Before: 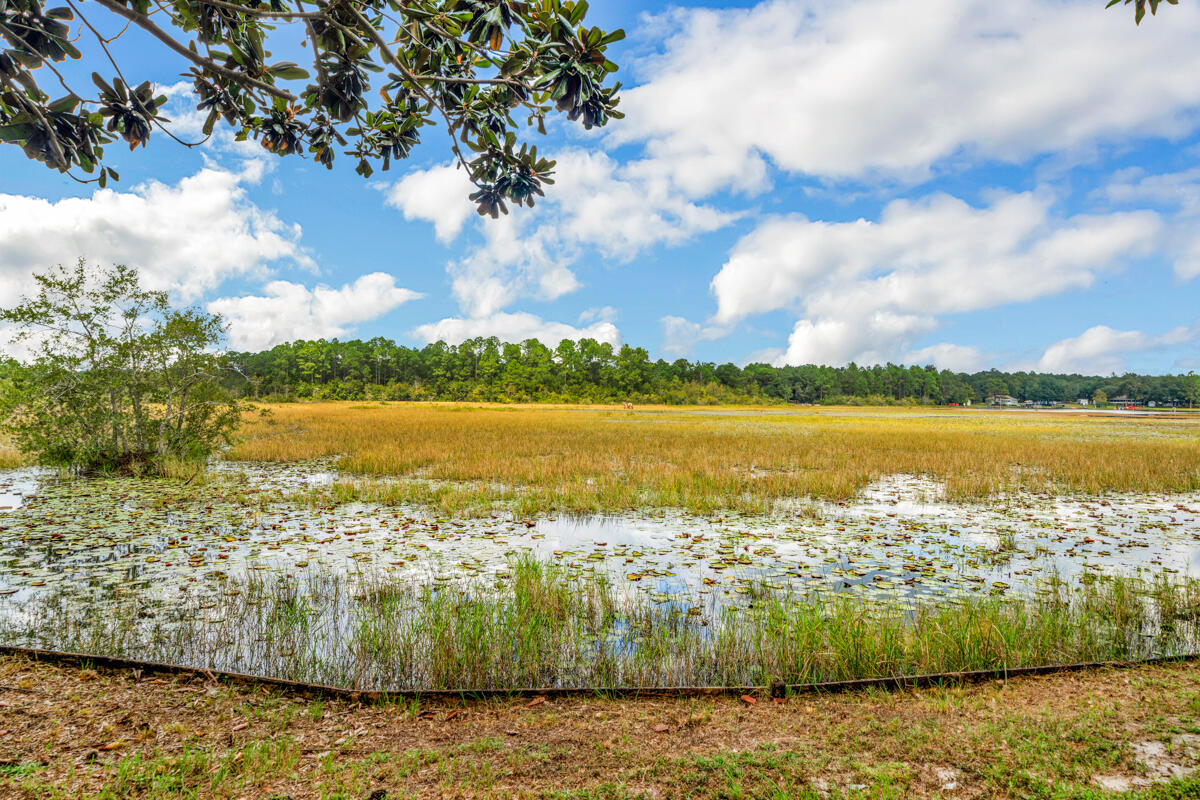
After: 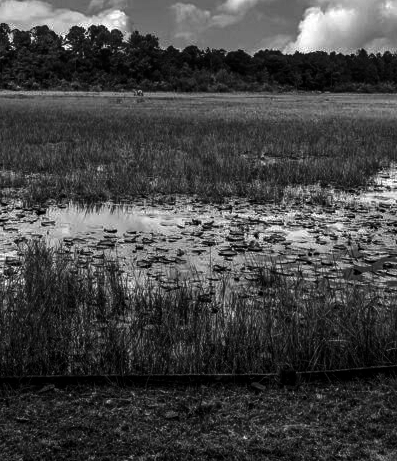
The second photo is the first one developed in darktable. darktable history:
crop: left 40.878%, top 39.176%, right 25.993%, bottom 3.081%
contrast brightness saturation: contrast 0.02, brightness -1, saturation -1
